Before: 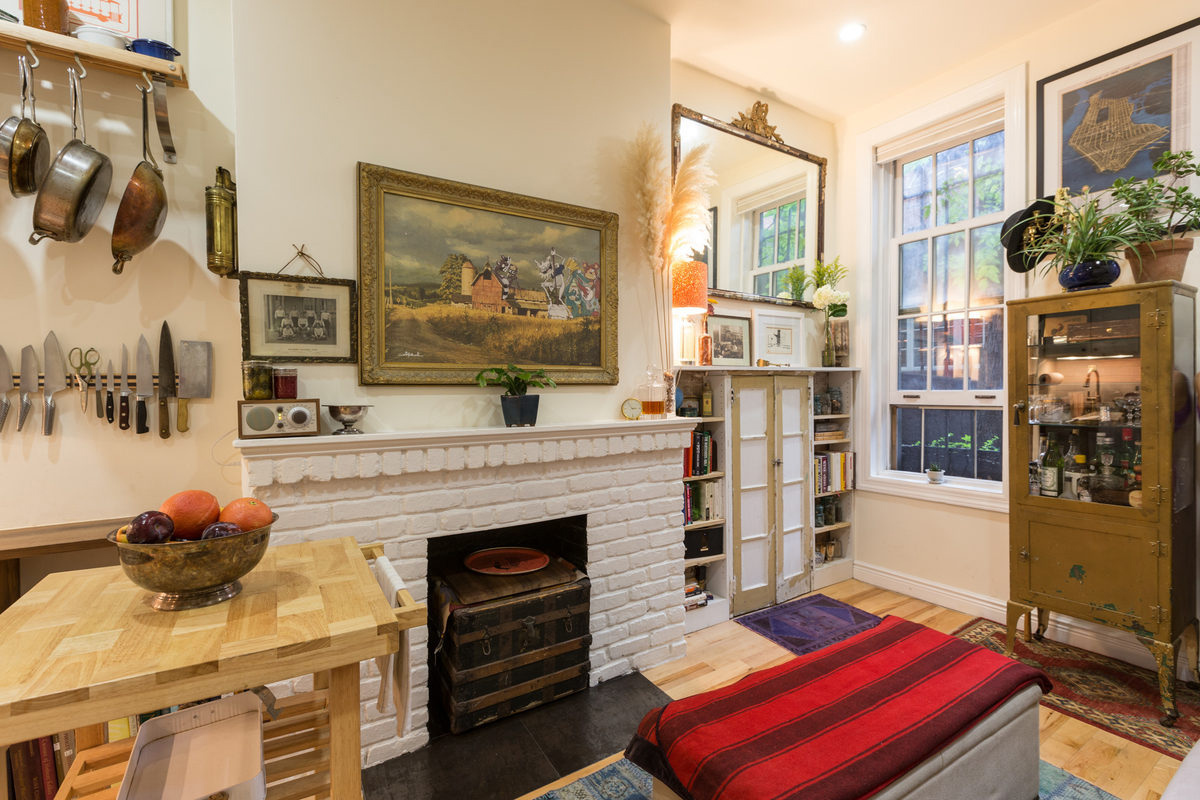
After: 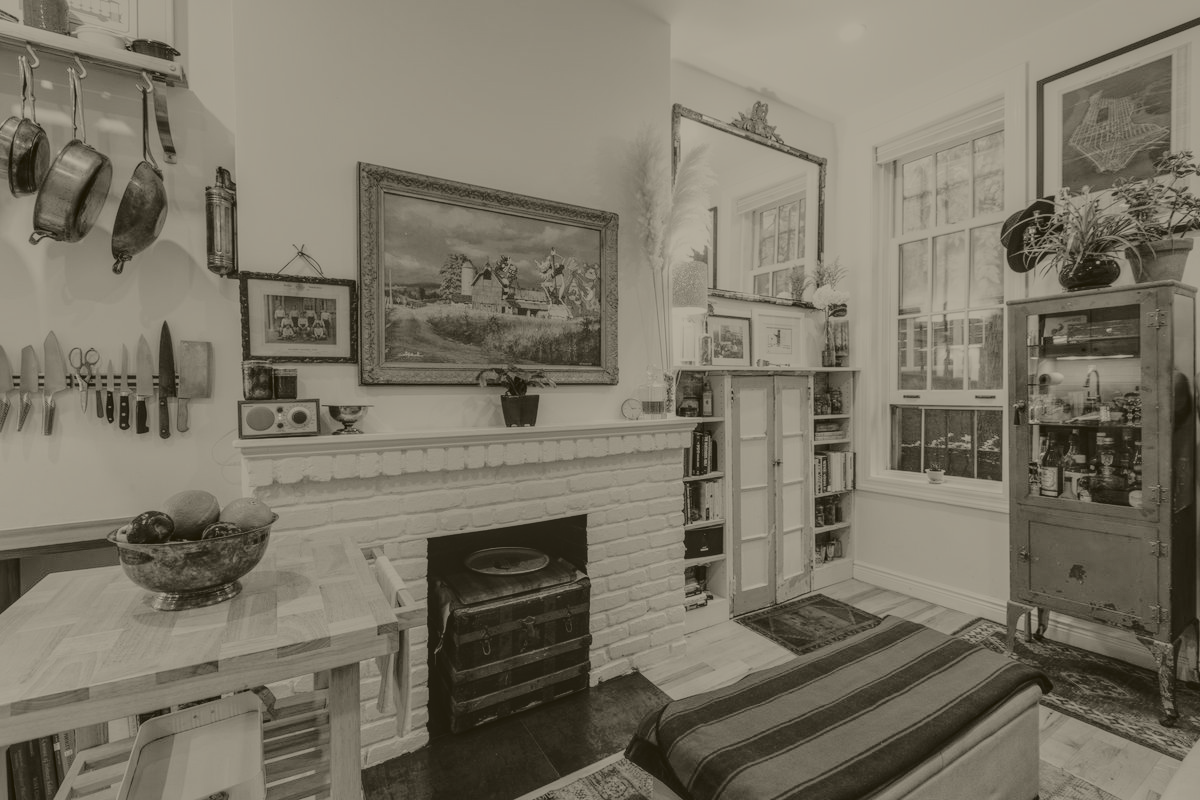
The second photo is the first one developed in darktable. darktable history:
local contrast: detail 142%
tone curve: curves: ch0 [(0, 0.011) (0.104, 0.085) (0.236, 0.234) (0.398, 0.507) (0.498, 0.621) (0.65, 0.757) (0.835, 0.883) (1, 0.961)]; ch1 [(0, 0) (0.353, 0.344) (0.43, 0.401) (0.479, 0.476) (0.502, 0.502) (0.54, 0.542) (0.602, 0.613) (0.638, 0.668) (0.693, 0.727) (1, 1)]; ch2 [(0, 0) (0.34, 0.314) (0.434, 0.43) (0.5, 0.506) (0.521, 0.54) (0.54, 0.56) (0.595, 0.613) (0.644, 0.729) (1, 1)], color space Lab, independent channels, preserve colors none
colorize: hue 41.44°, saturation 22%, source mix 60%, lightness 10.61%
tone equalizer: on, module defaults
